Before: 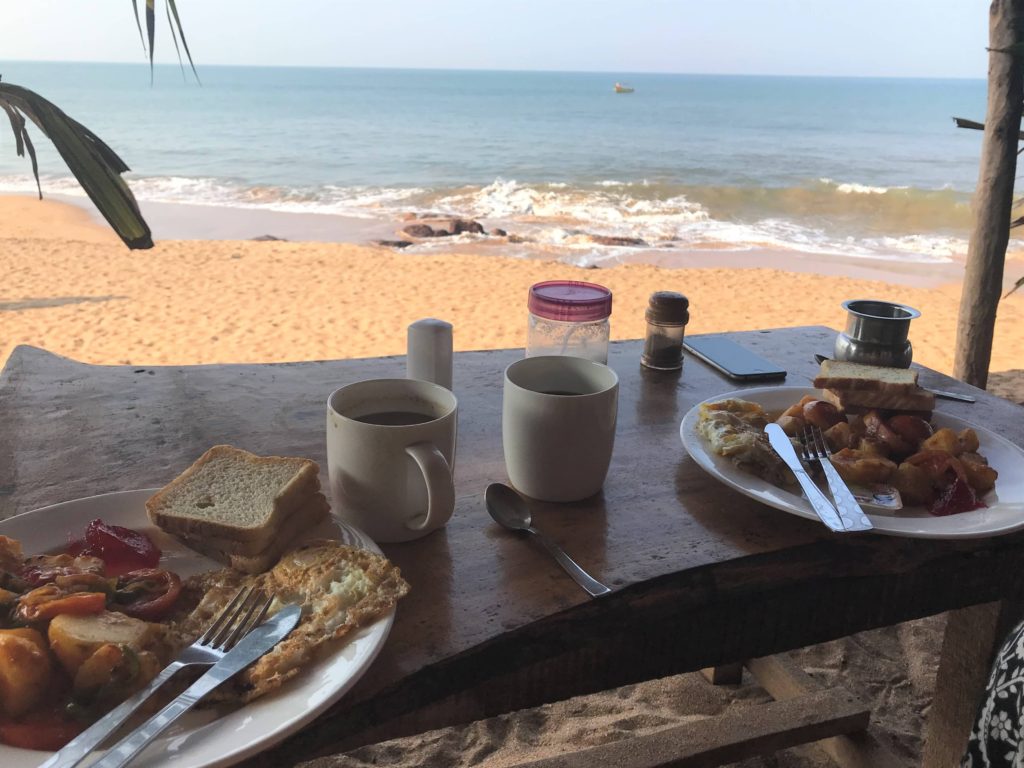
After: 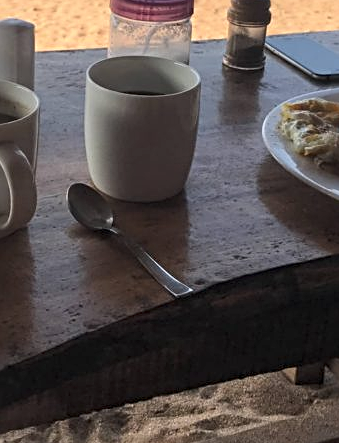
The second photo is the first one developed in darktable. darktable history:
crop: left 40.878%, top 39.176%, right 25.993%, bottom 3.081%
sharpen: radius 3.119
color balance rgb: perceptual saturation grading › global saturation -3%
local contrast: on, module defaults
